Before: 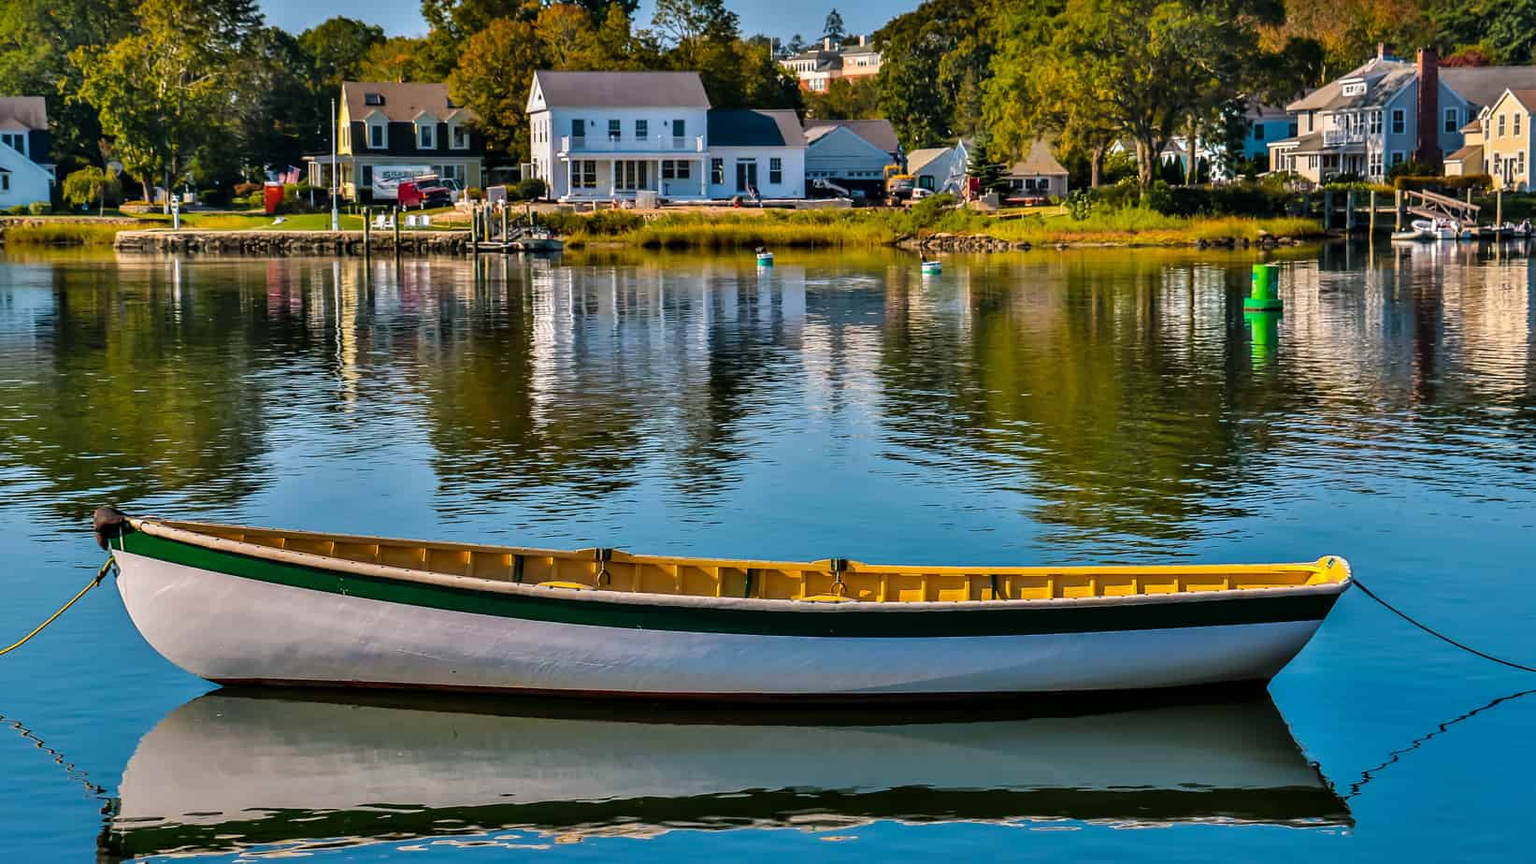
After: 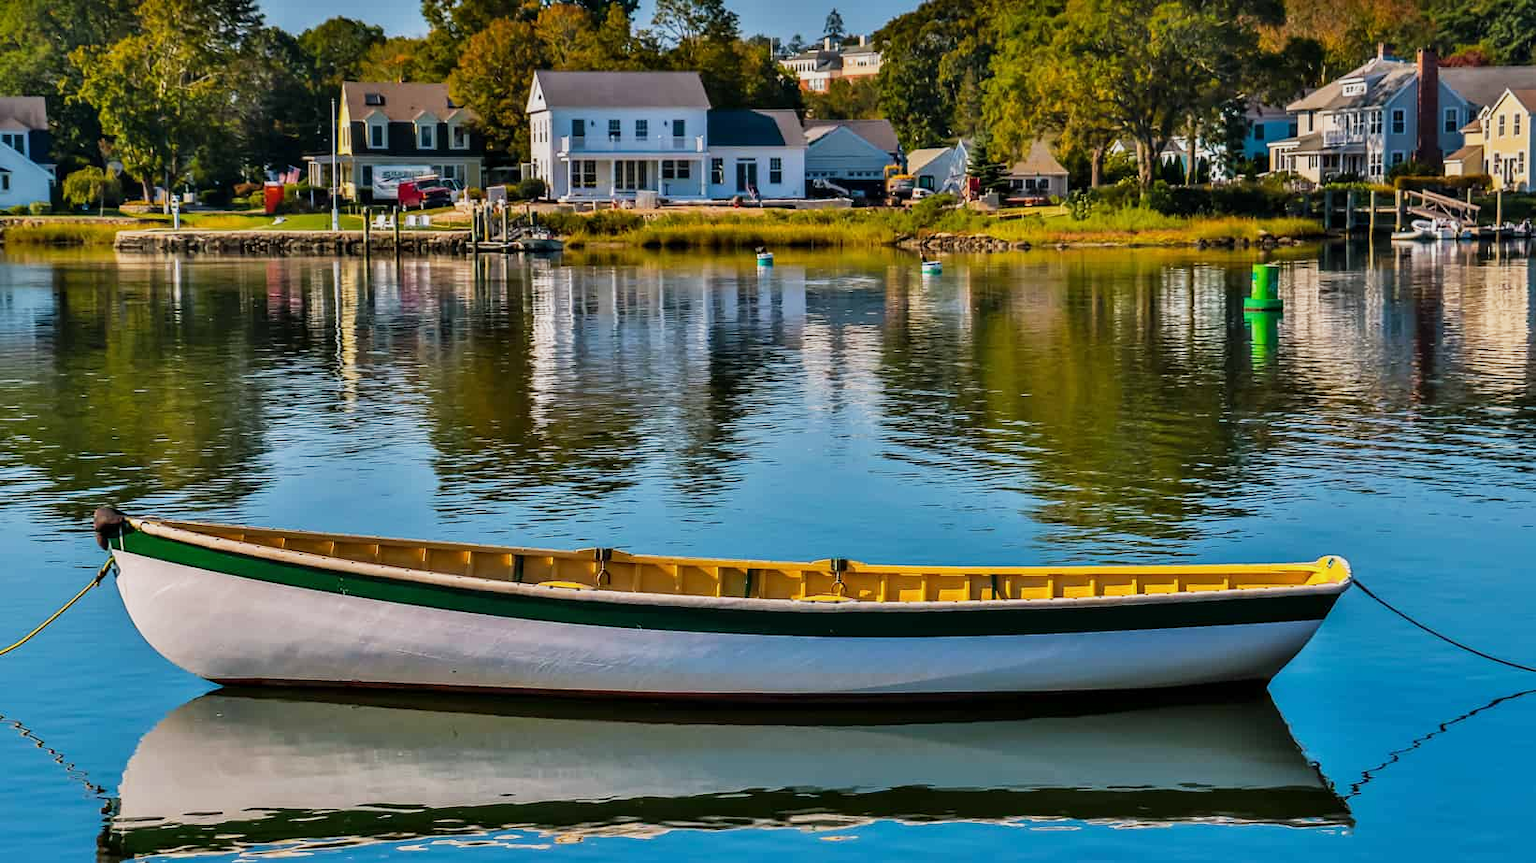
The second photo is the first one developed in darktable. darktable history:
graduated density: rotation 5.63°, offset 76.9
base curve: curves: ch0 [(0, 0) (0.088, 0.125) (0.176, 0.251) (0.354, 0.501) (0.613, 0.749) (1, 0.877)], preserve colors none
